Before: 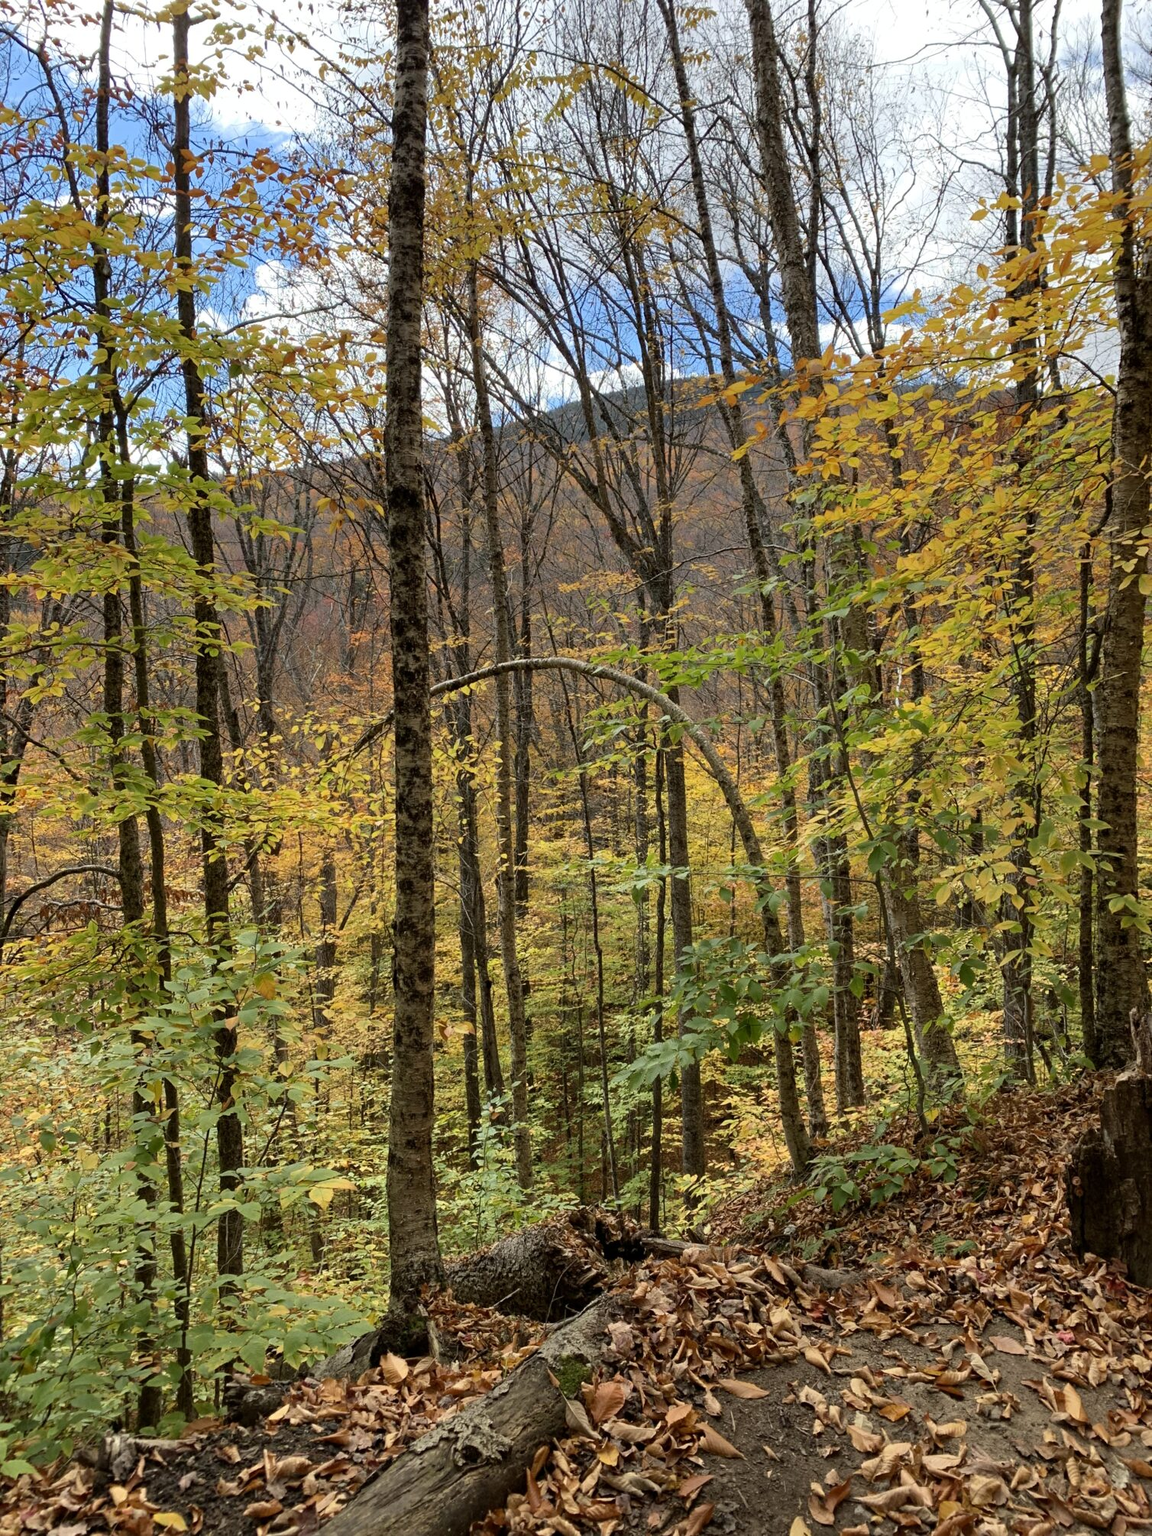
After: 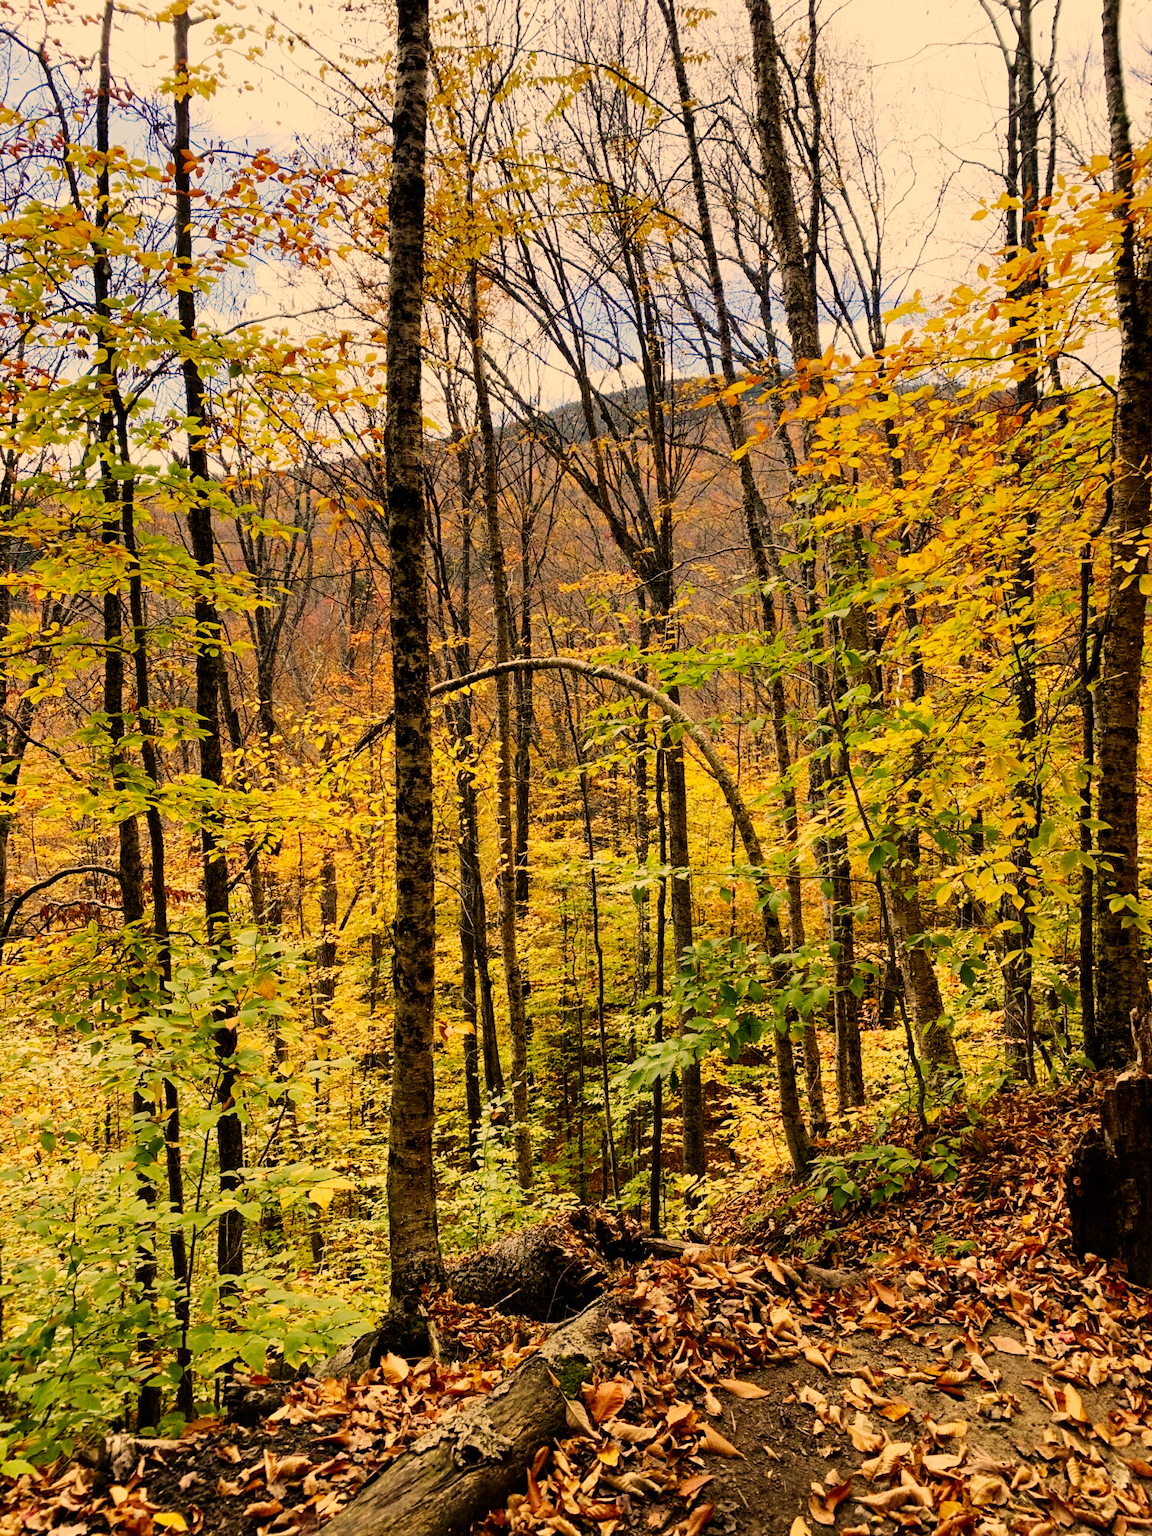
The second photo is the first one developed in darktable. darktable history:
exposure: exposure 0.493 EV, compensate highlight preservation false
sigmoid: contrast 1.8, skew -0.2, preserve hue 0%, red attenuation 0.1, red rotation 0.035, green attenuation 0.1, green rotation -0.017, blue attenuation 0.15, blue rotation -0.052, base primaries Rec2020
color correction: highlights a* 15, highlights b* 31.55
